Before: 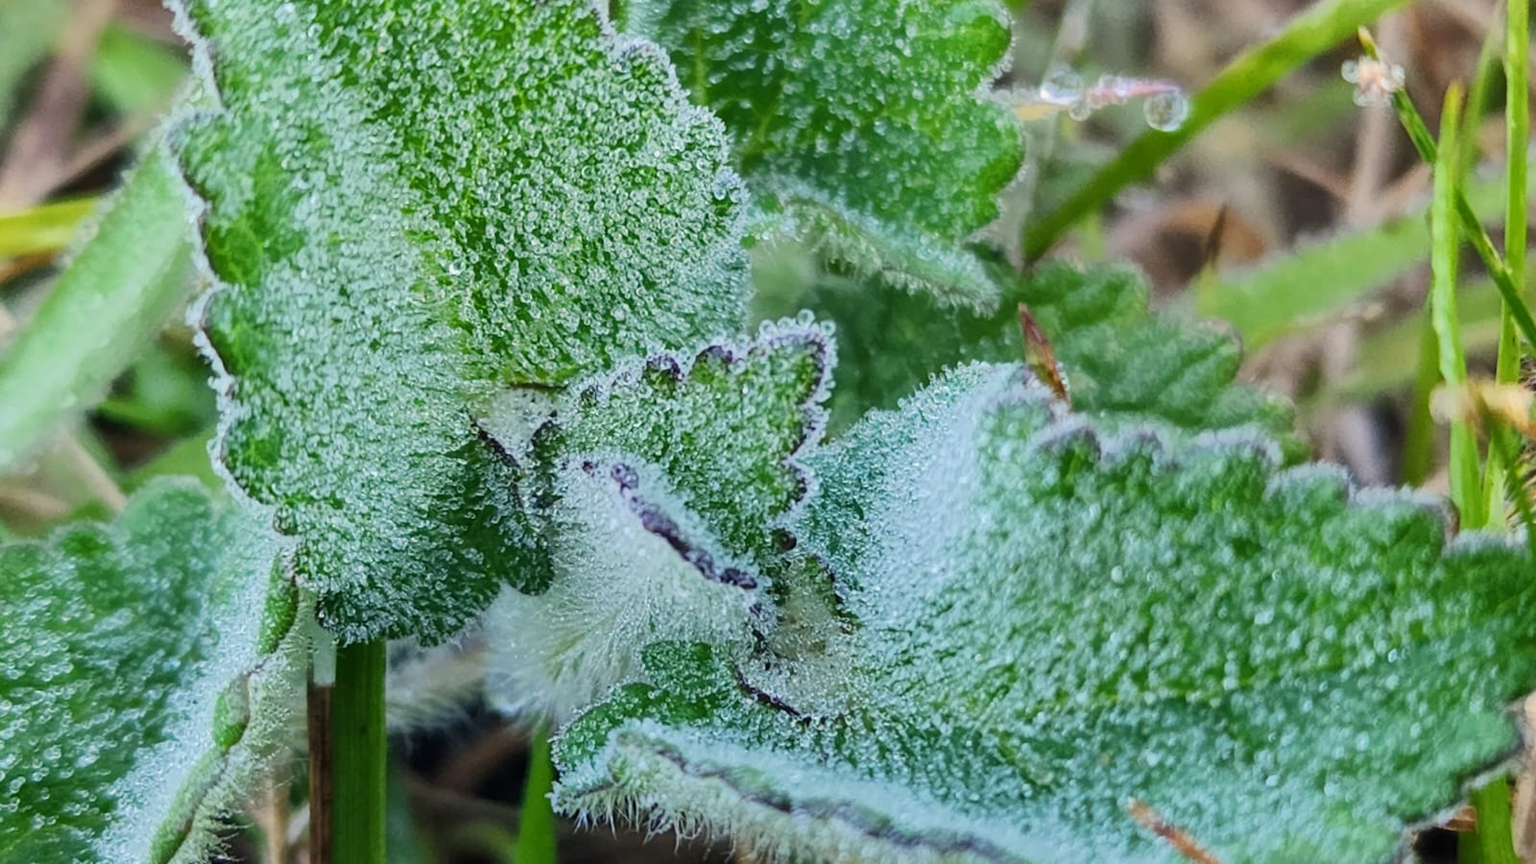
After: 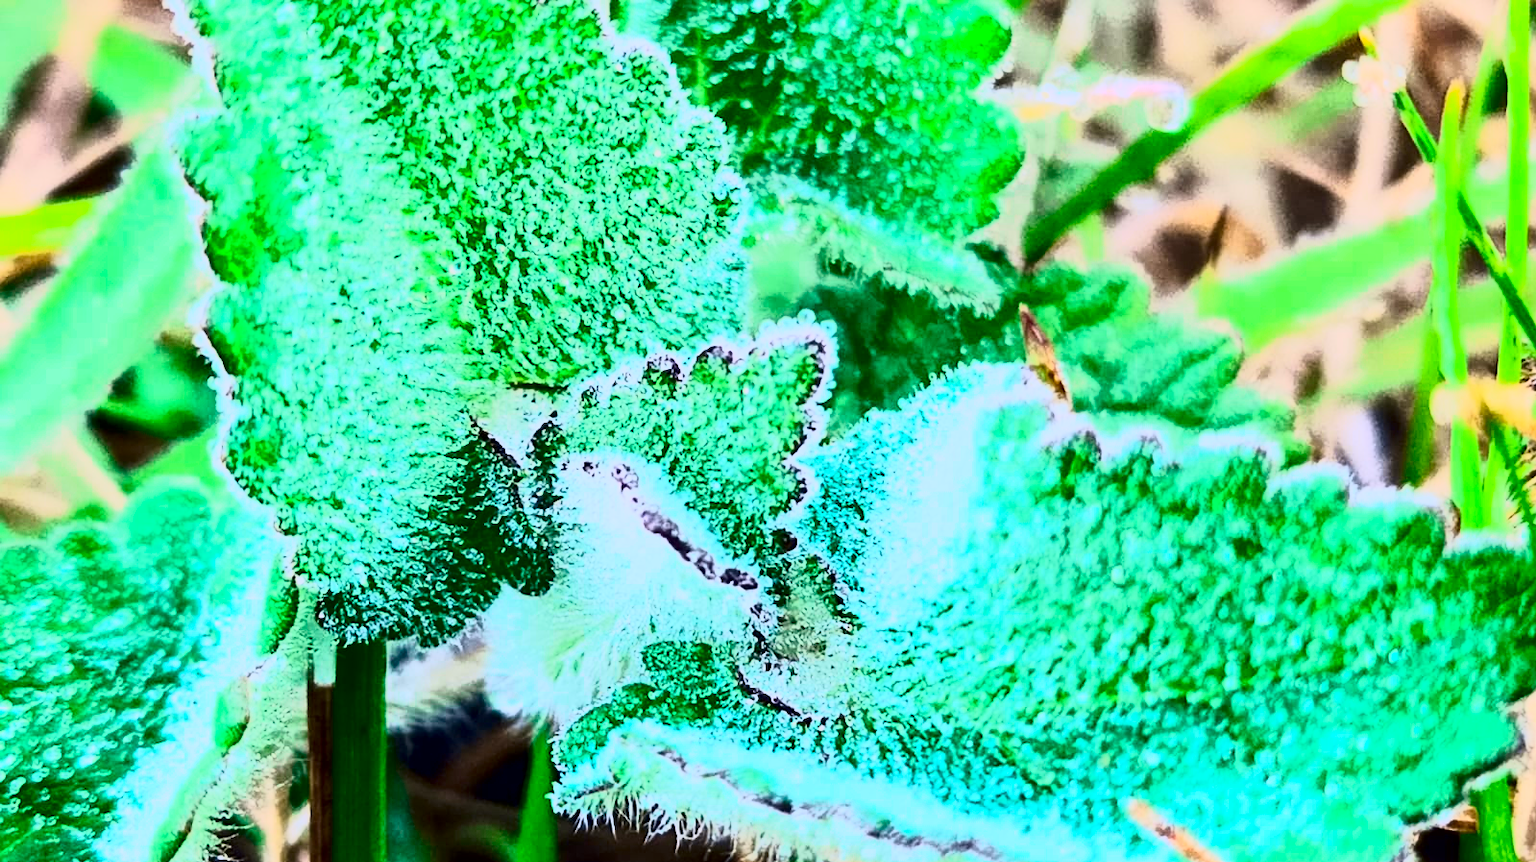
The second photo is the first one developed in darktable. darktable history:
contrast brightness saturation: contrast 0.83, brightness 0.59, saturation 0.59
crop: top 0.05%, bottom 0.098%
tone curve: curves: ch0 [(0.003, 0.003) (0.104, 0.026) (0.236, 0.181) (0.401, 0.443) (0.495, 0.55) (0.625, 0.67) (0.819, 0.841) (0.96, 0.899)]; ch1 [(0, 0) (0.161, 0.092) (0.37, 0.302) (0.424, 0.402) (0.45, 0.466) (0.495, 0.51) (0.573, 0.571) (0.638, 0.641) (0.751, 0.741) (1, 1)]; ch2 [(0, 0) (0.352, 0.403) (0.466, 0.443) (0.524, 0.526) (0.56, 0.556) (1, 1)], color space Lab, independent channels, preserve colors none
local contrast: highlights 100%, shadows 100%, detail 120%, midtone range 0.2
